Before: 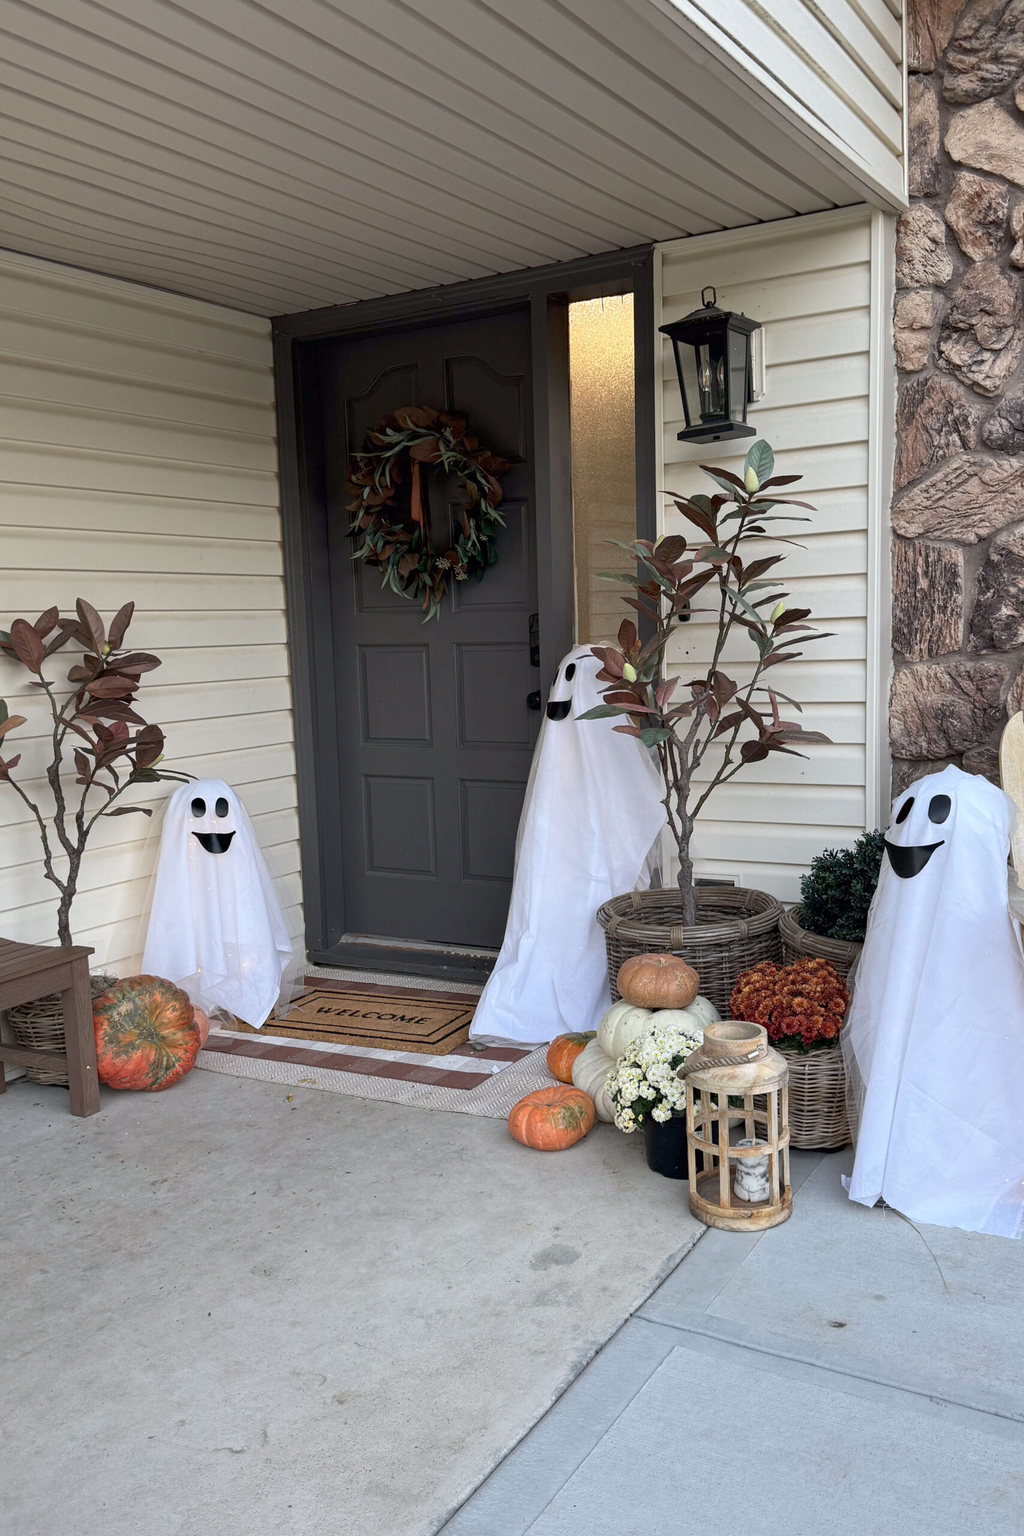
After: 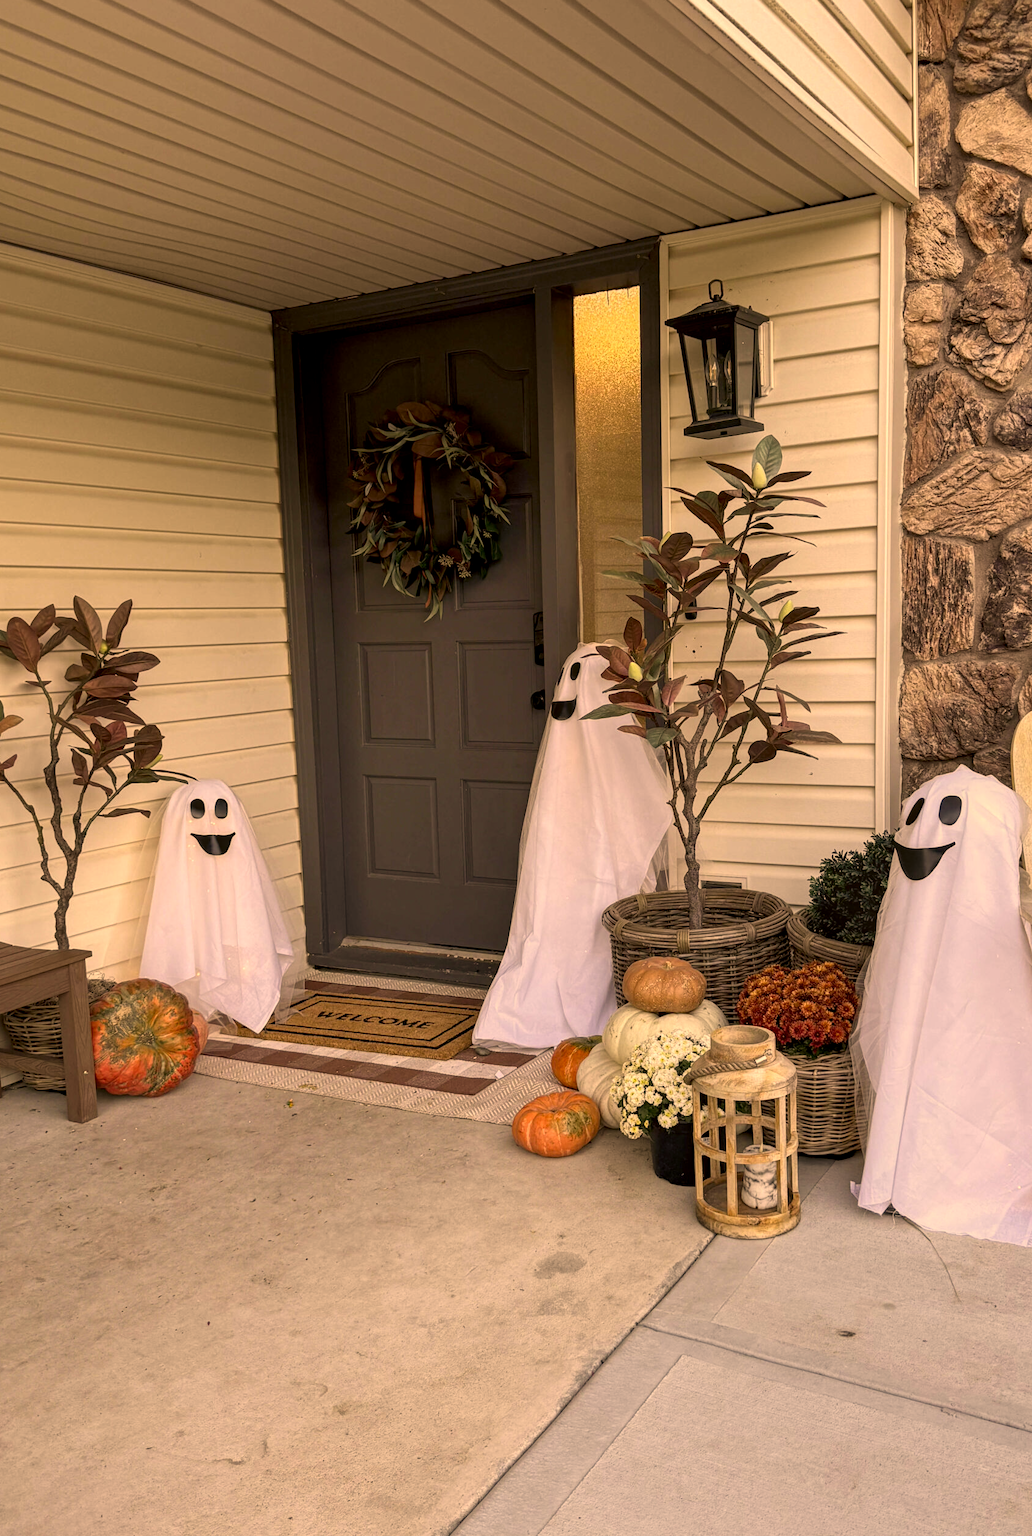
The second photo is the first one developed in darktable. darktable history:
crop: left 0.455%, top 0.746%, right 0.234%, bottom 0.752%
exposure: exposure -0.013 EV, compensate highlight preservation false
color correction: highlights a* 18.46, highlights b* 35.37, shadows a* 1.37, shadows b* 6.65, saturation 1.01
local contrast: on, module defaults
